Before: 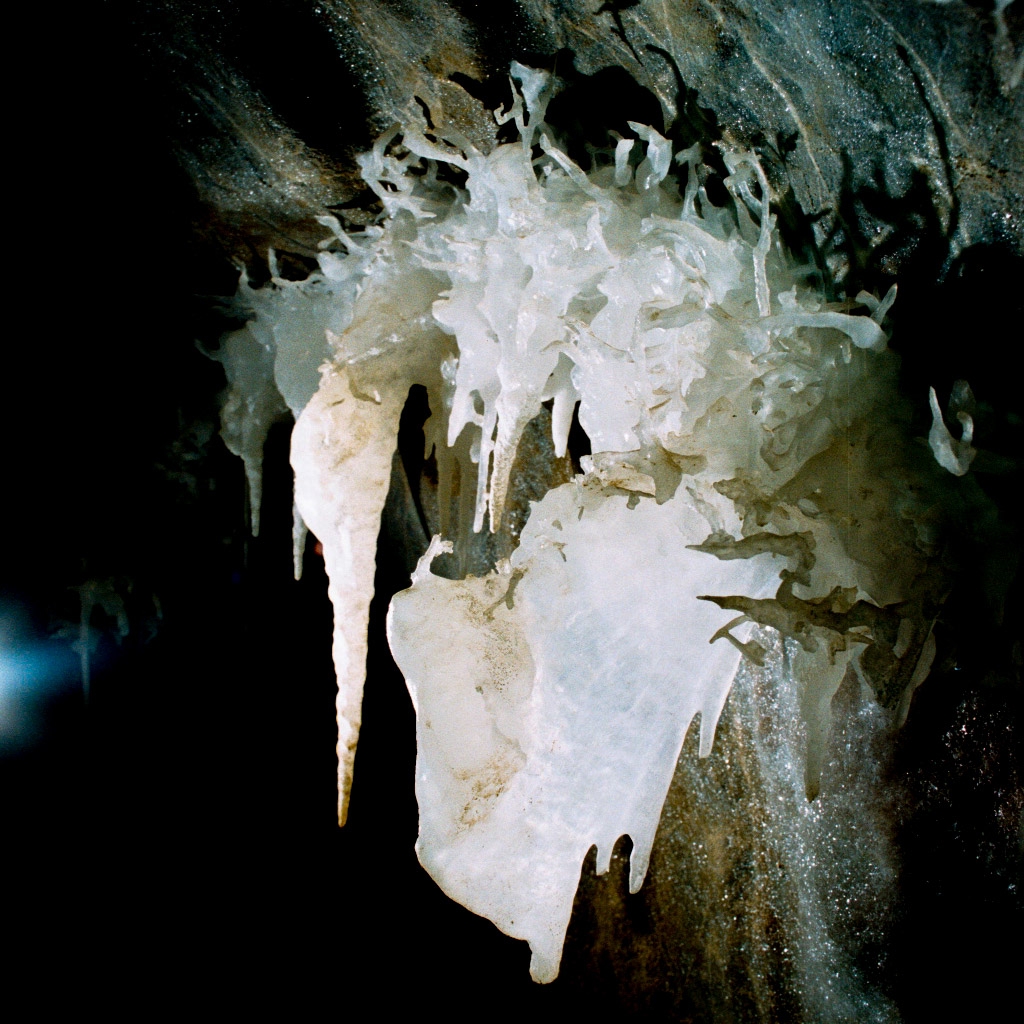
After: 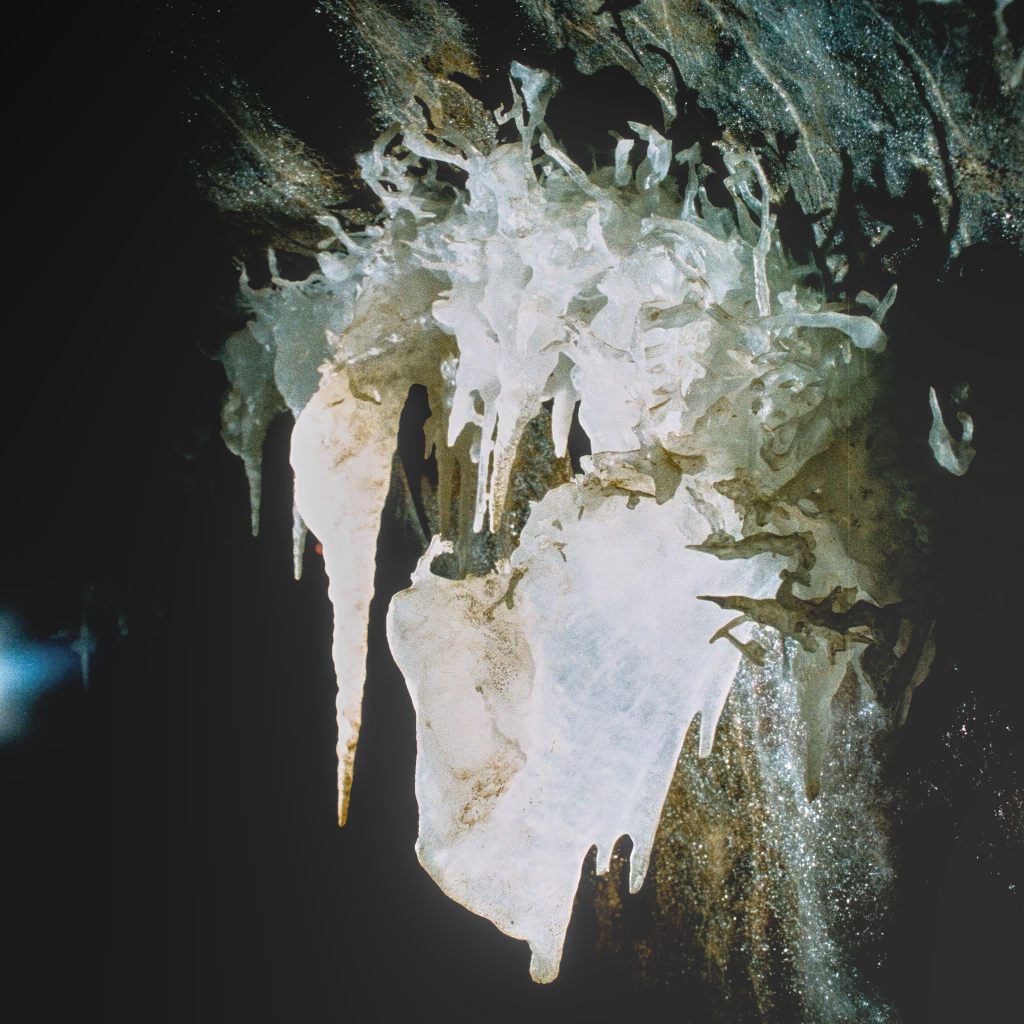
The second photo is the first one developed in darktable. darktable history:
local contrast: highlights 71%, shadows 12%, midtone range 0.191
filmic rgb: black relative exposure -8 EV, white relative exposure 2.19 EV, hardness 6.93
